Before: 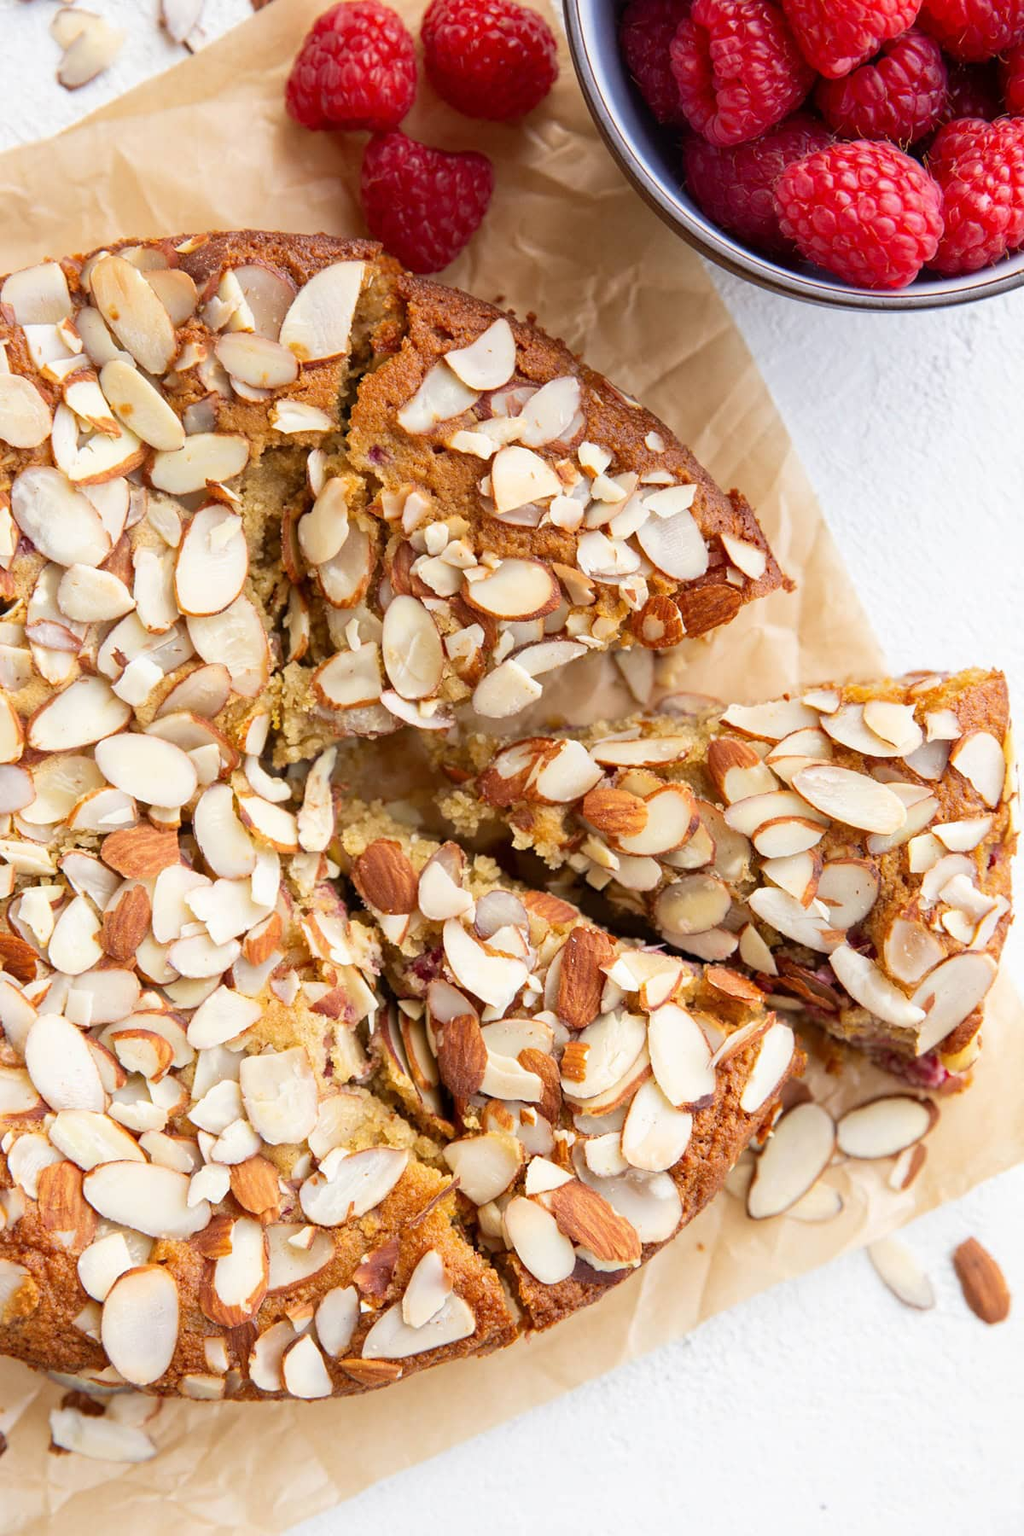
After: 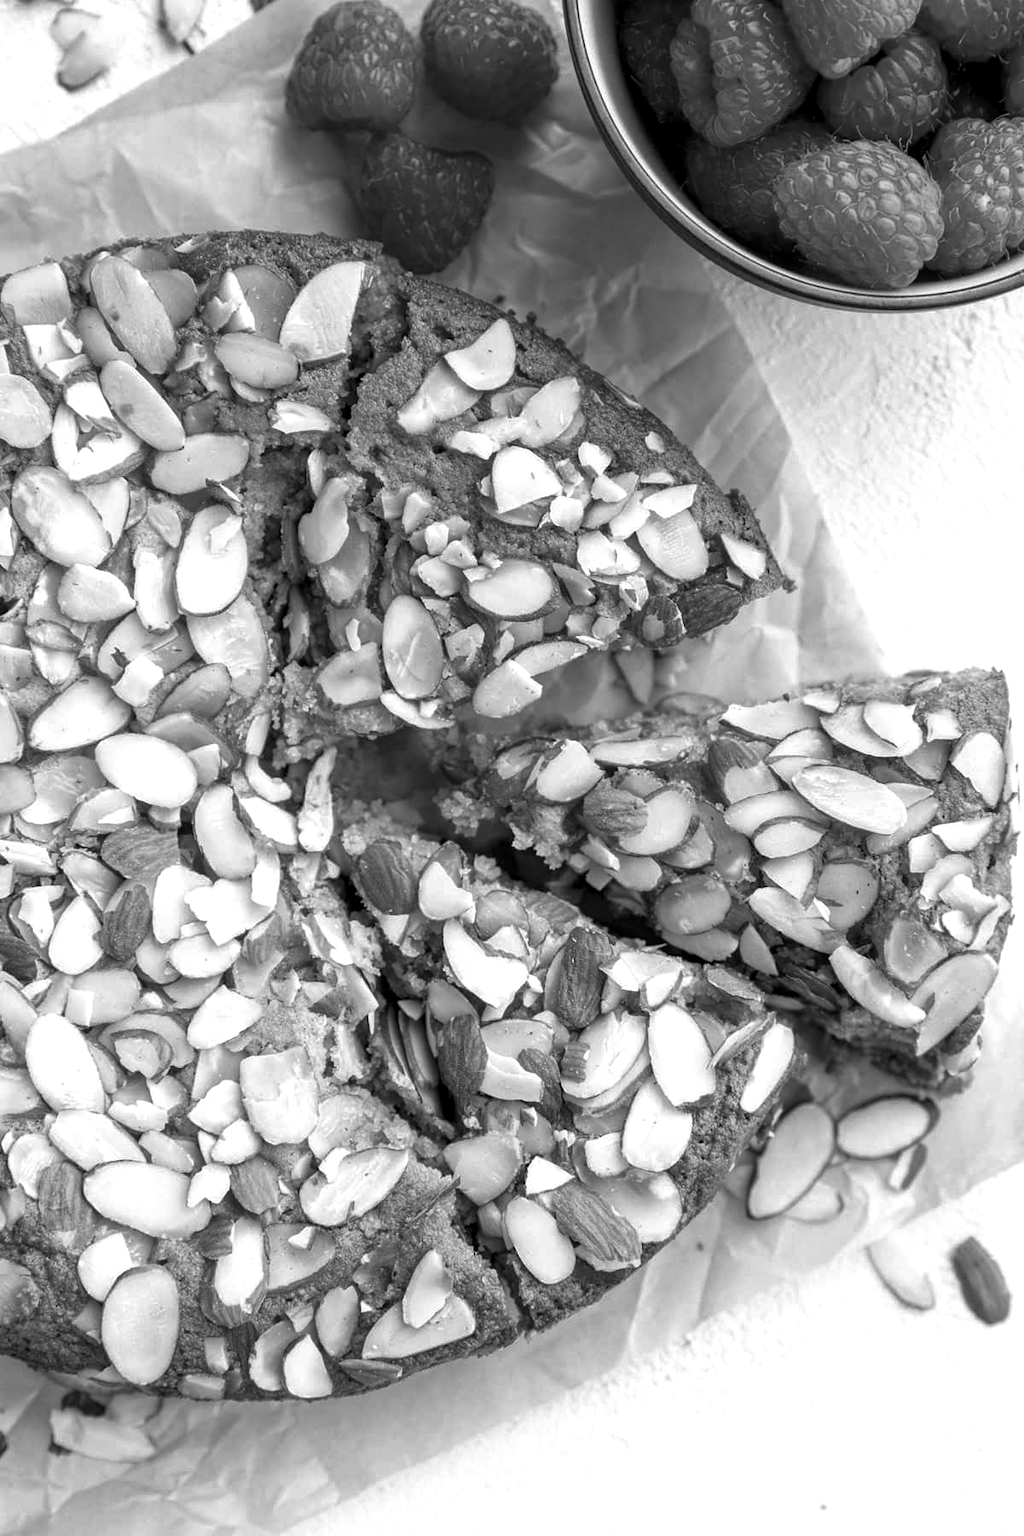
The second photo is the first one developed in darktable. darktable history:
exposure: exposure 0.128 EV, compensate highlight preservation false
monochrome: a 2.21, b -1.33, size 2.2
base curve: curves: ch0 [(0, 0) (0.595, 0.418) (1, 1)], preserve colors none
local contrast: detail 130%
white balance: red 1.045, blue 0.932
